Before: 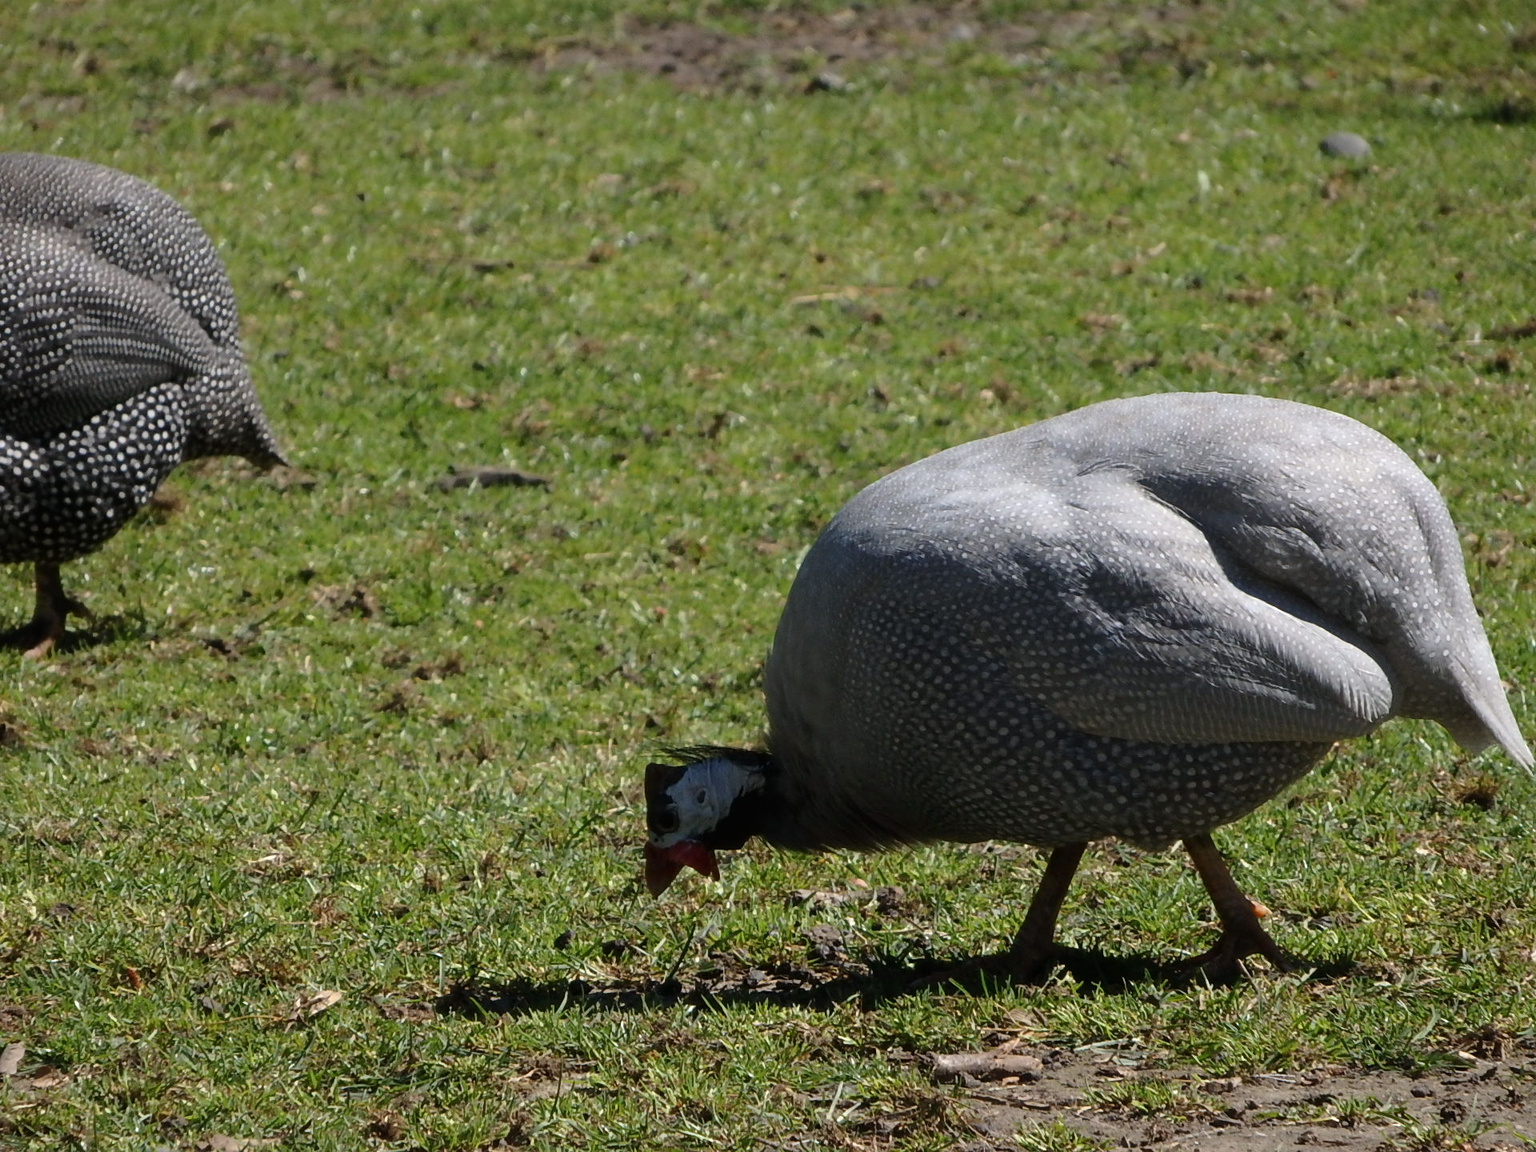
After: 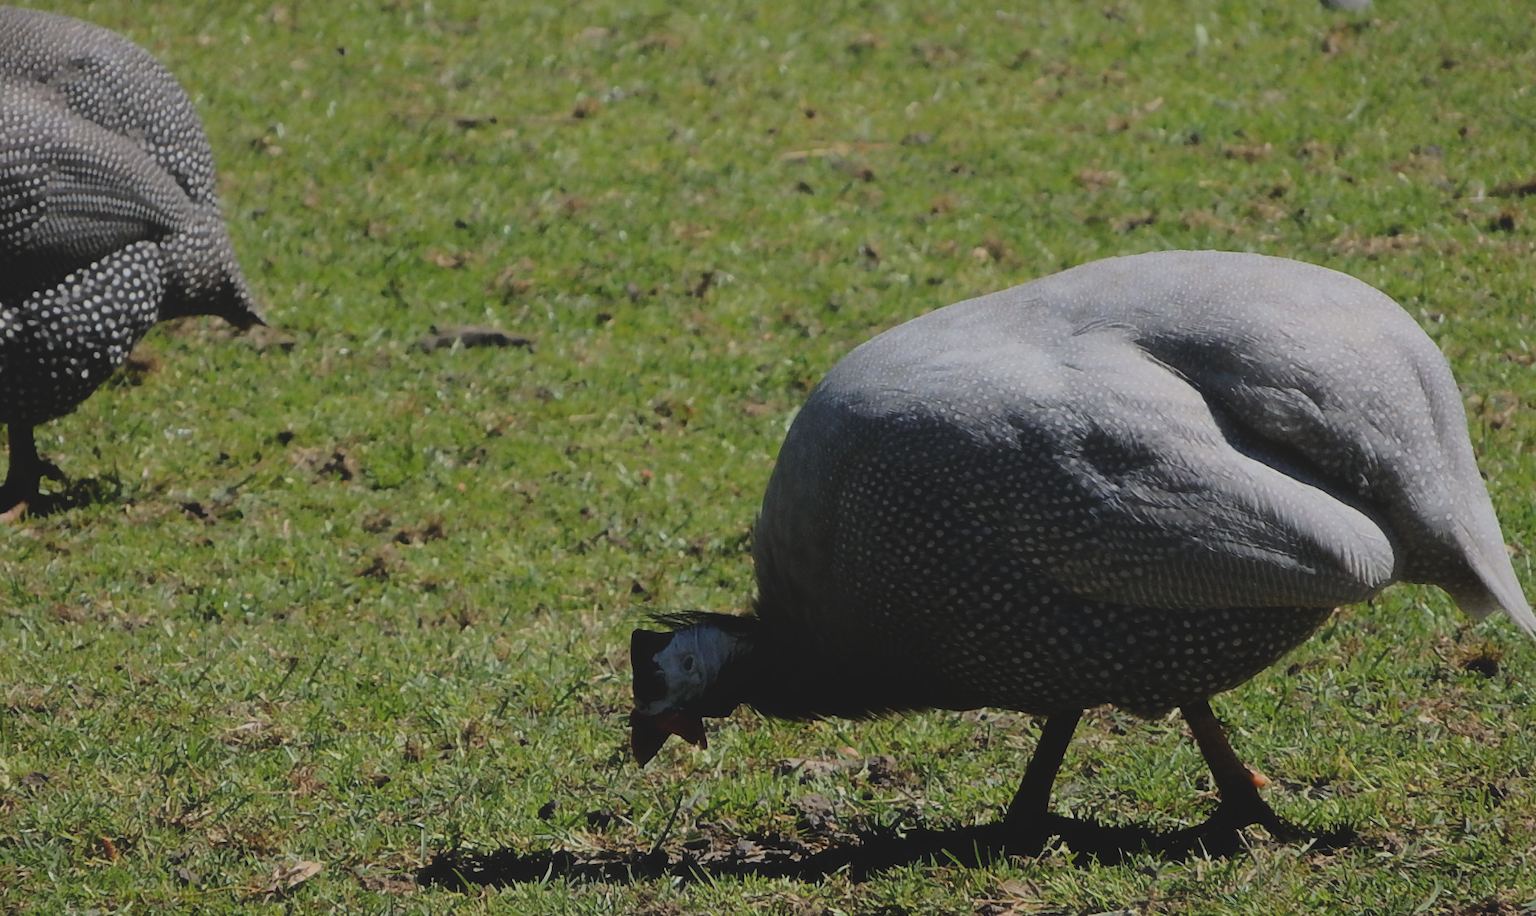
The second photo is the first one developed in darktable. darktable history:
haze removal: strength -0.09, distance 0.358, compatibility mode true, adaptive false
crop and rotate: left 1.814%, top 12.818%, right 0.25%, bottom 9.225%
filmic rgb: black relative exposure -7.75 EV, white relative exposure 4.4 EV, threshold 3 EV, hardness 3.76, latitude 50%, contrast 1.1, color science v5 (2021), contrast in shadows safe, contrast in highlights safe, enable highlight reconstruction true
local contrast: detail 69%
